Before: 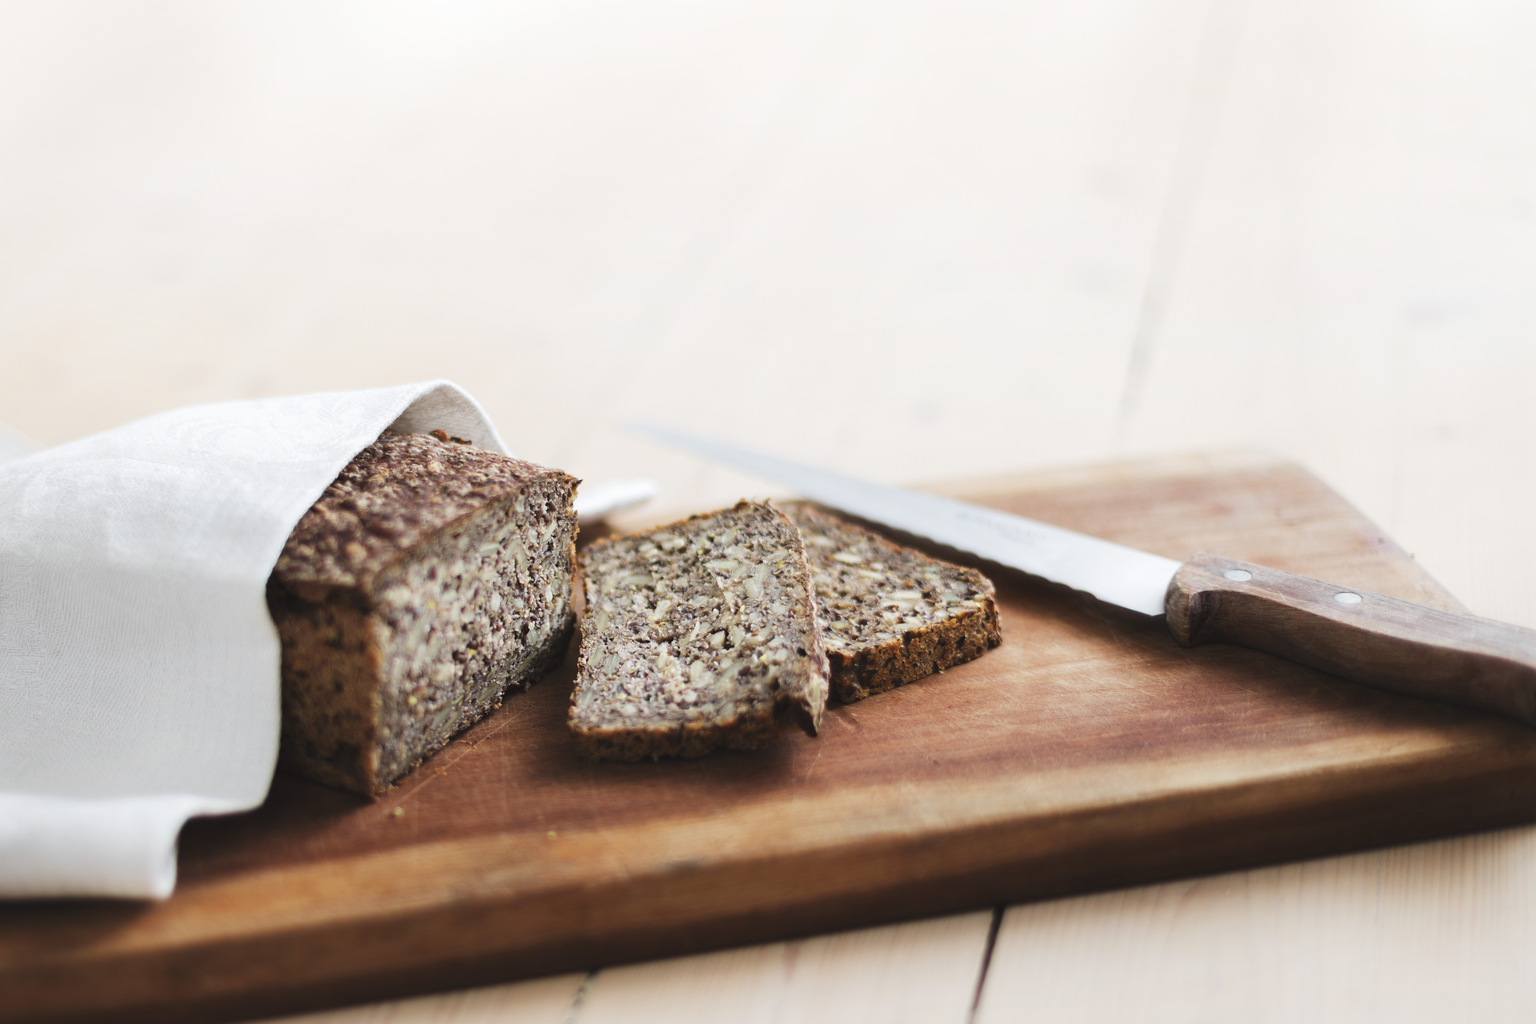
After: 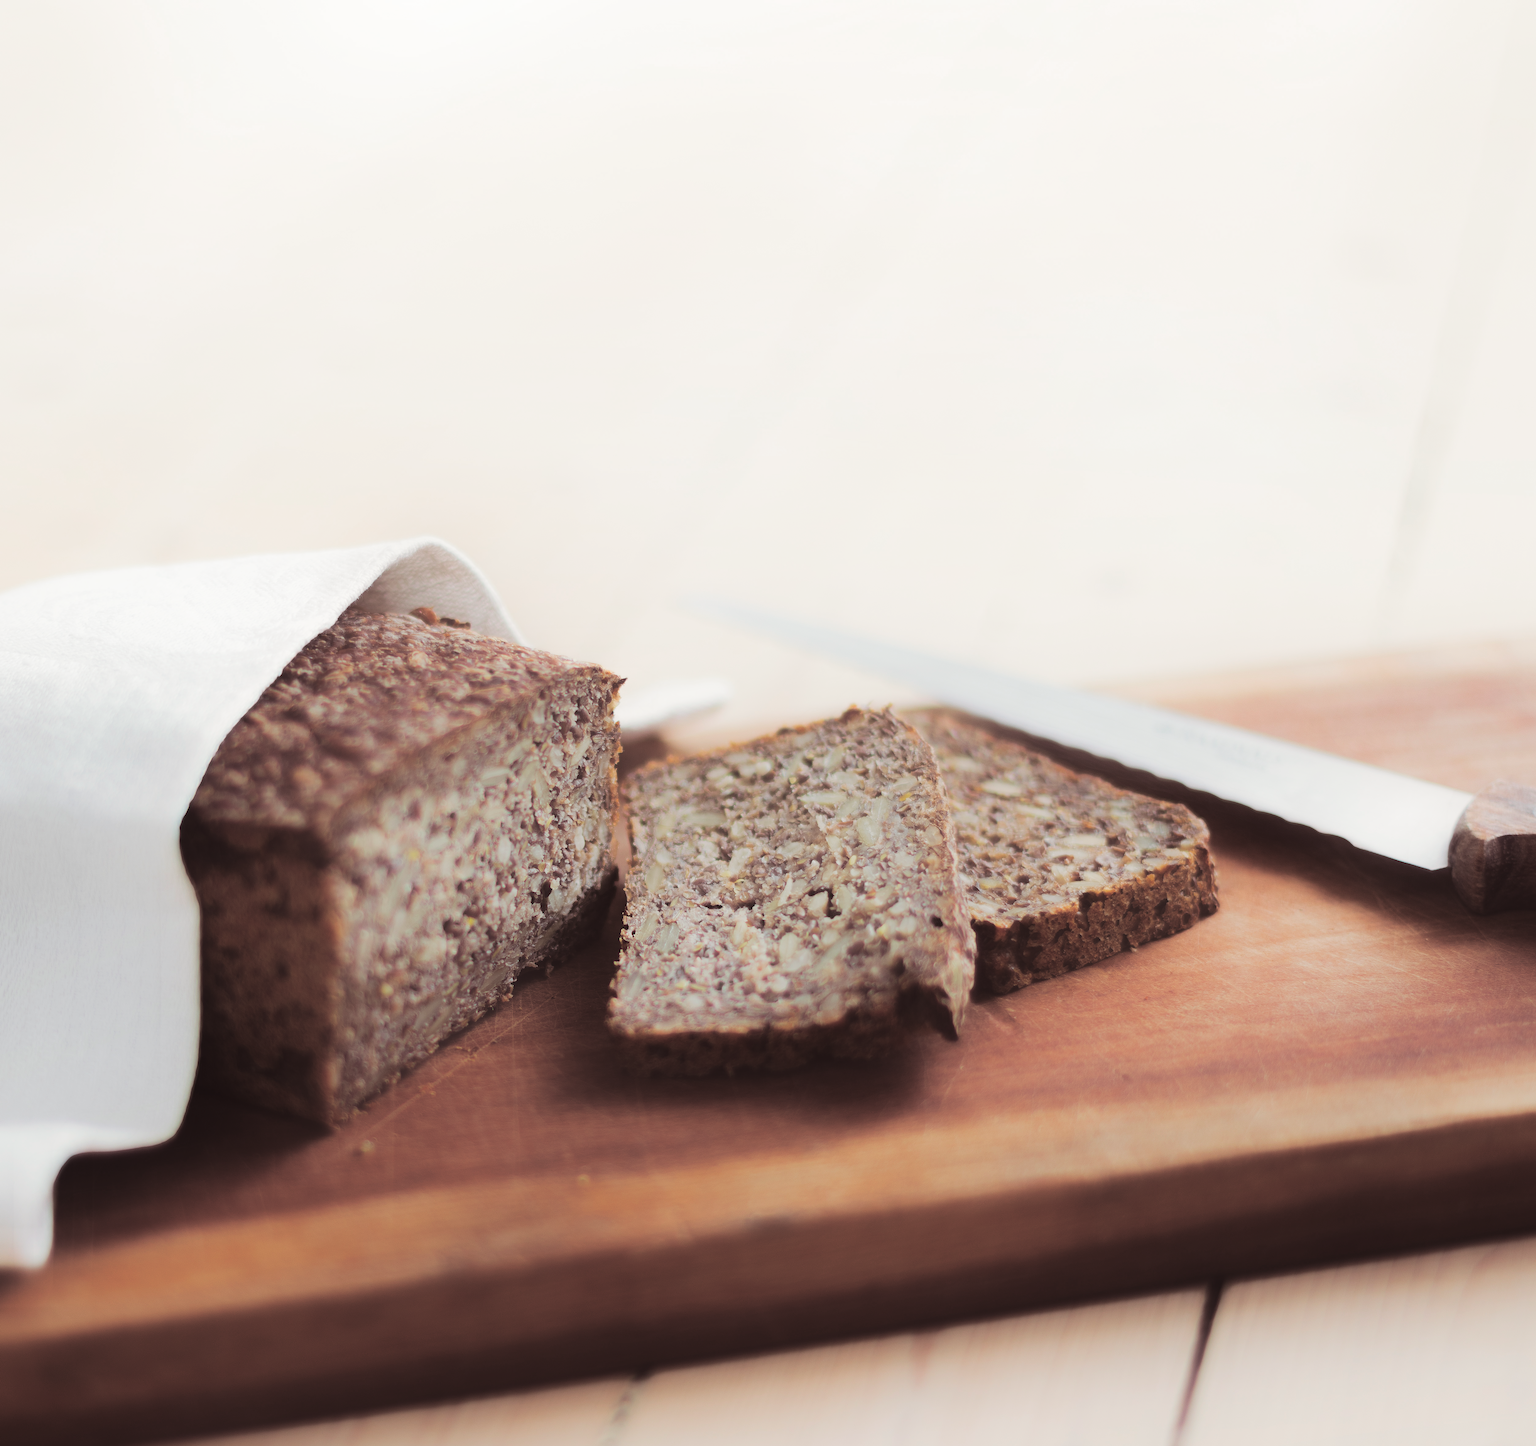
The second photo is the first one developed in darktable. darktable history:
crop and rotate: left 9.061%, right 20.142%
split-toning: shadows › saturation 0.24, highlights › hue 54°, highlights › saturation 0.24
contrast equalizer: octaves 7, y [[0.6 ×6], [0.55 ×6], [0 ×6], [0 ×6], [0 ×6]], mix -1
